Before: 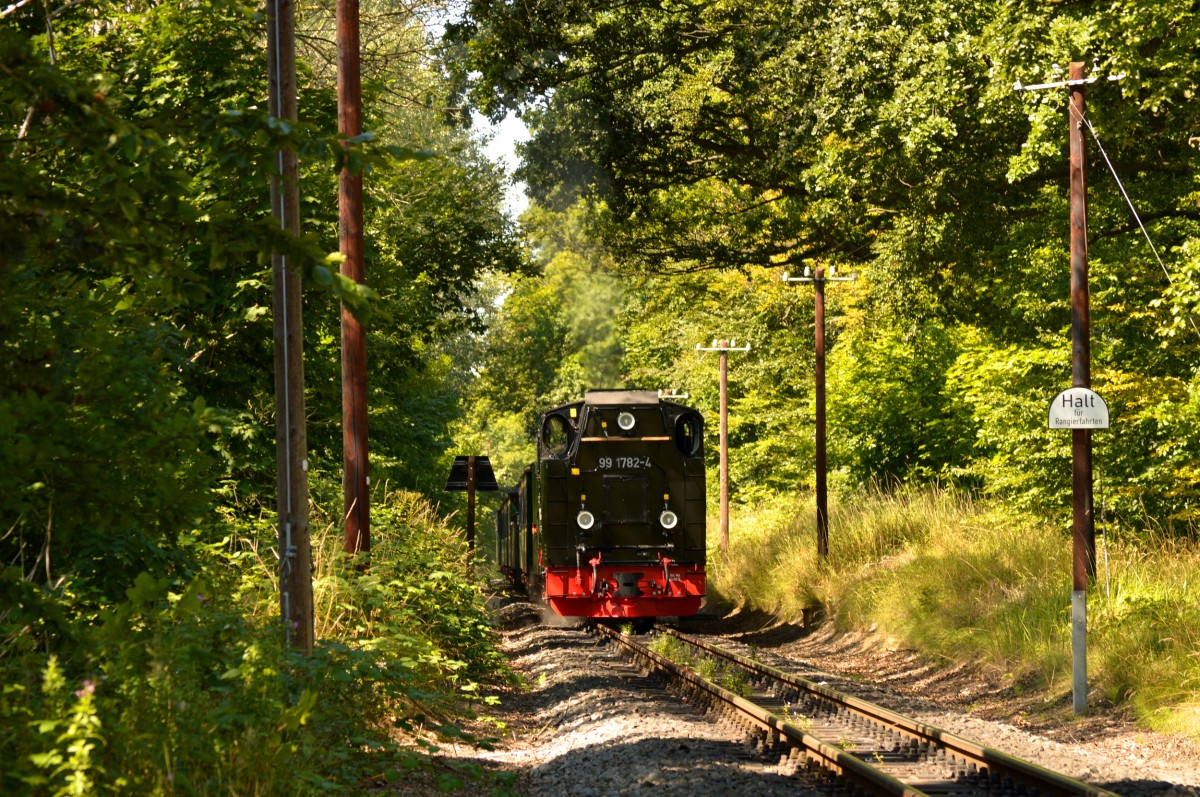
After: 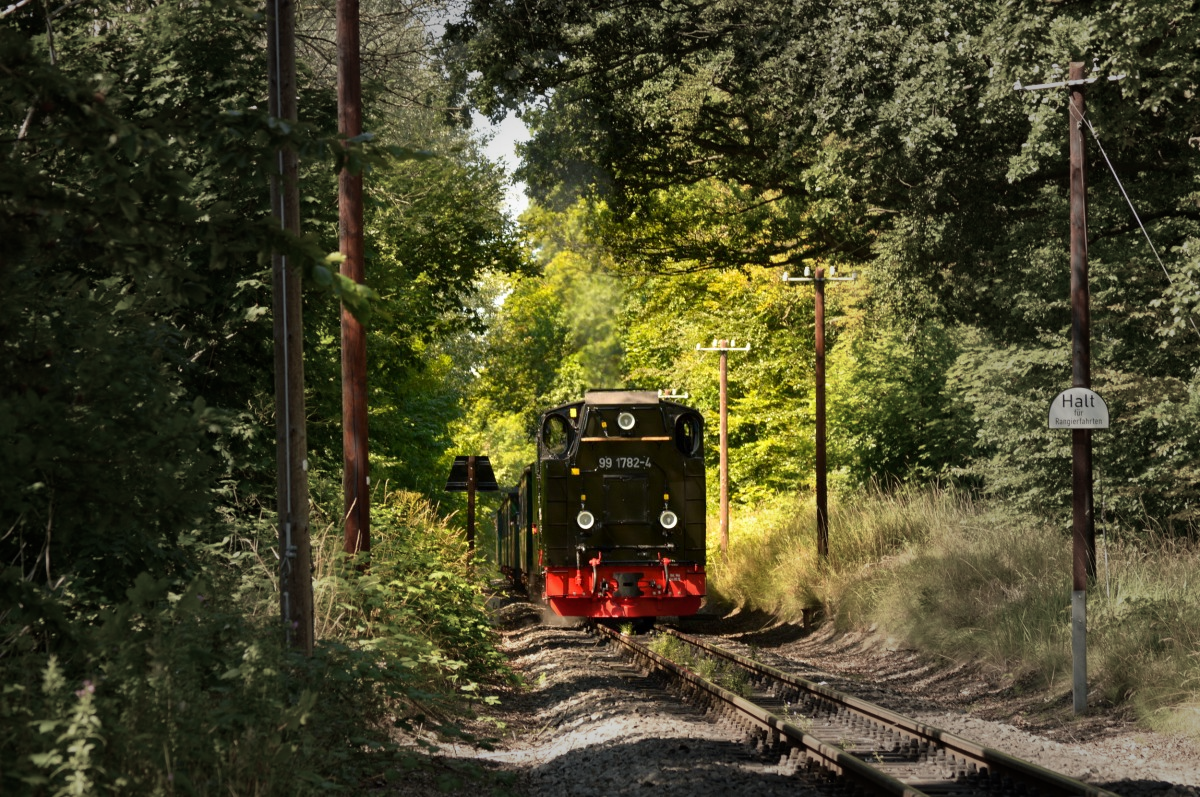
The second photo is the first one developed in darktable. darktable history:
vignetting: fall-off start 31.03%, fall-off radius 34.21%
